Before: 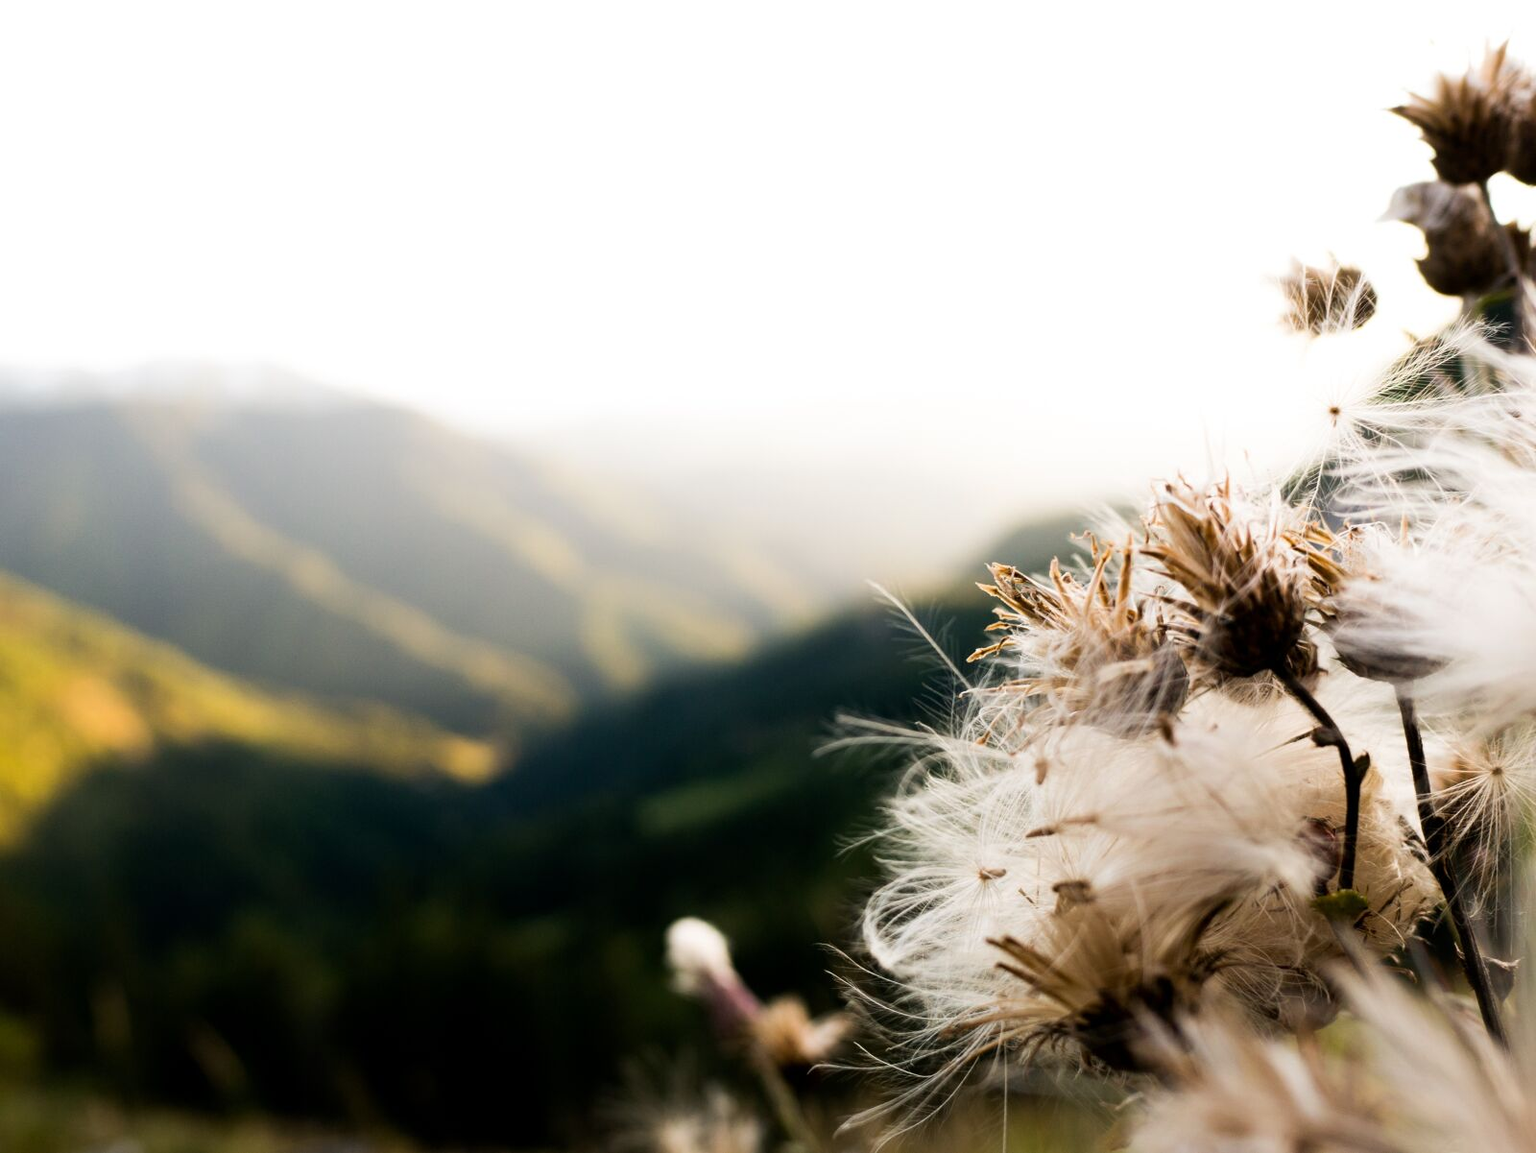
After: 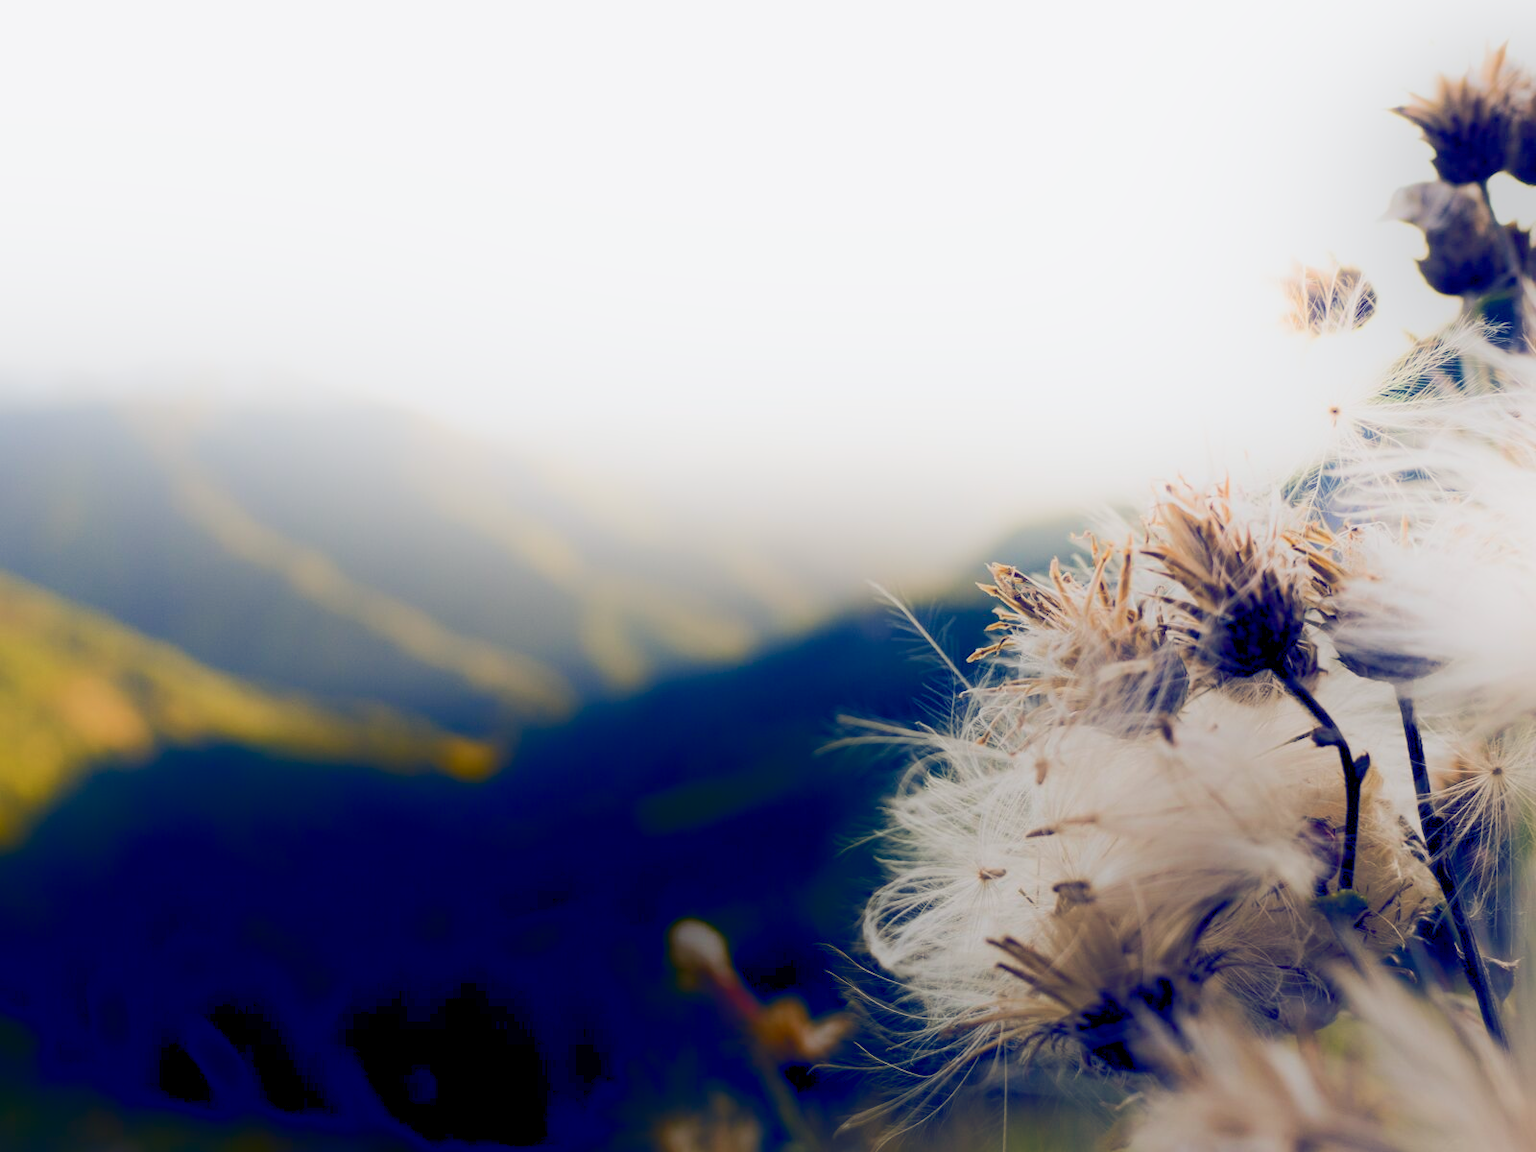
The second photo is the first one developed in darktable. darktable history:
shadows and highlights: shadows -89.3, highlights 91.97, soften with gaussian
color balance rgb: shadows lift › luminance -40.802%, shadows lift › chroma 14.126%, shadows lift › hue 261.2°, global offset › chroma 0.256%, global offset › hue 256.14°, perceptual saturation grading › global saturation 1.812%, perceptual saturation grading › highlights -2.91%, perceptual saturation grading › mid-tones 4.628%, perceptual saturation grading › shadows 8.557%, contrast -29.517%
